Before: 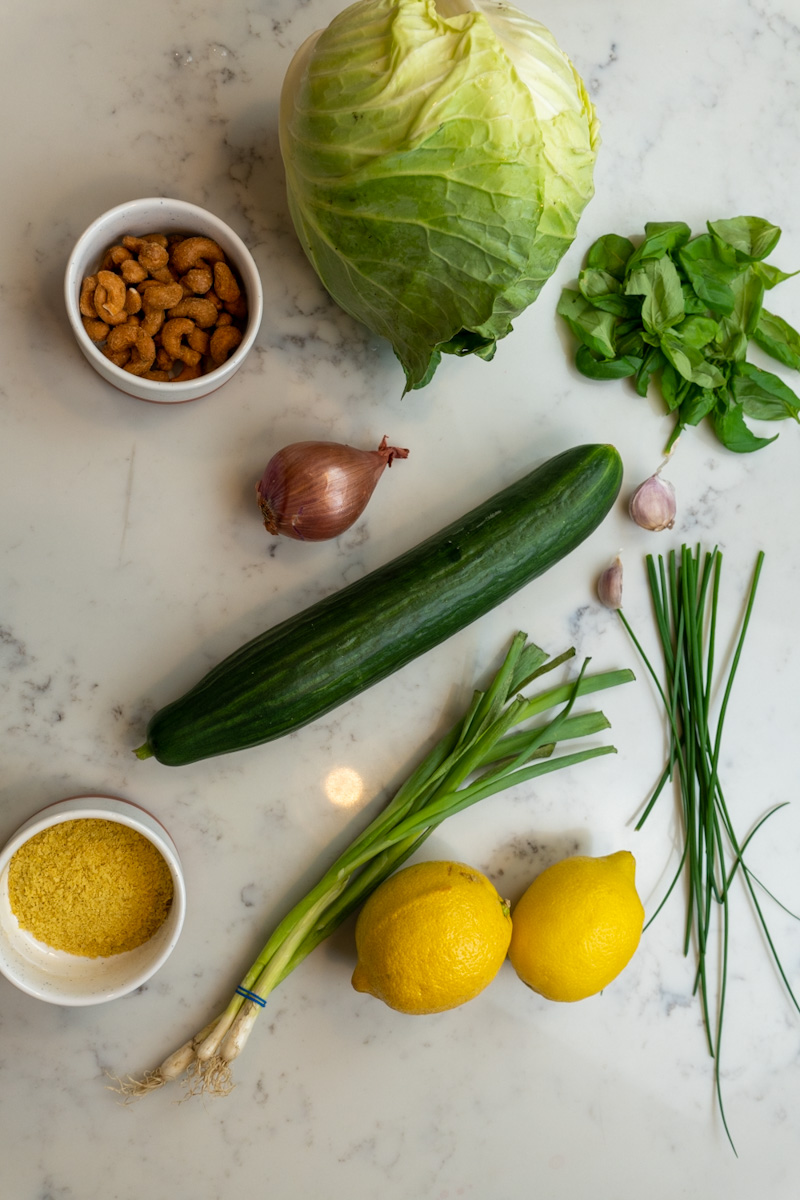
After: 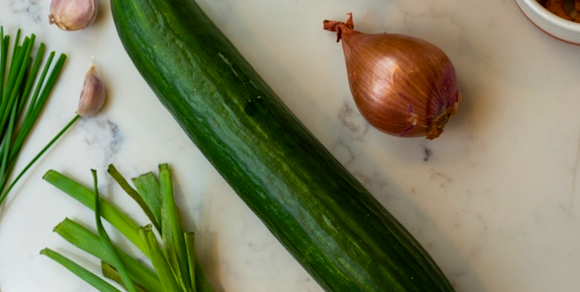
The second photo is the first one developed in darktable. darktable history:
crop and rotate: angle 16.12°, top 30.835%, bottom 35.653%
color balance rgb: perceptual saturation grading › global saturation 30%, global vibrance 20%
